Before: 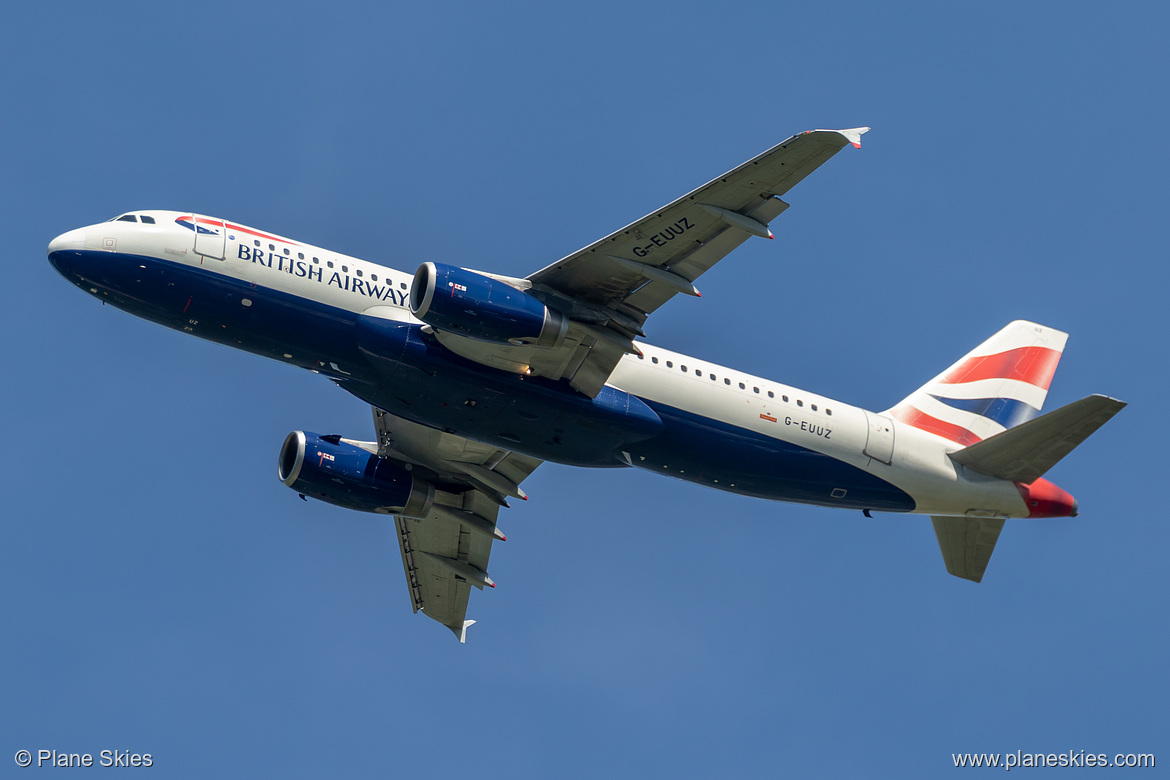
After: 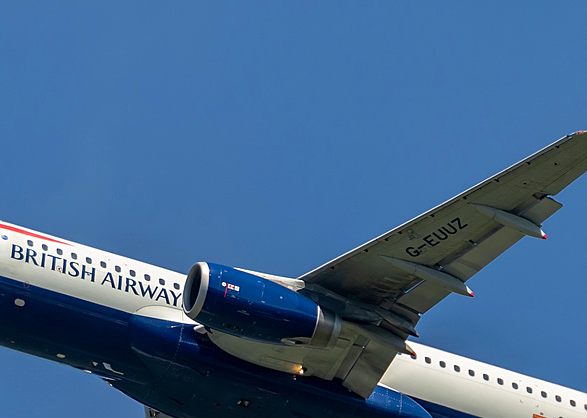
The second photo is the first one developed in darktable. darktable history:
crop: left 19.413%, right 30.378%, bottom 46.364%
color balance rgb: white fulcrum 1.02 EV, perceptual saturation grading › global saturation 19.574%
sharpen: amount 0.213
